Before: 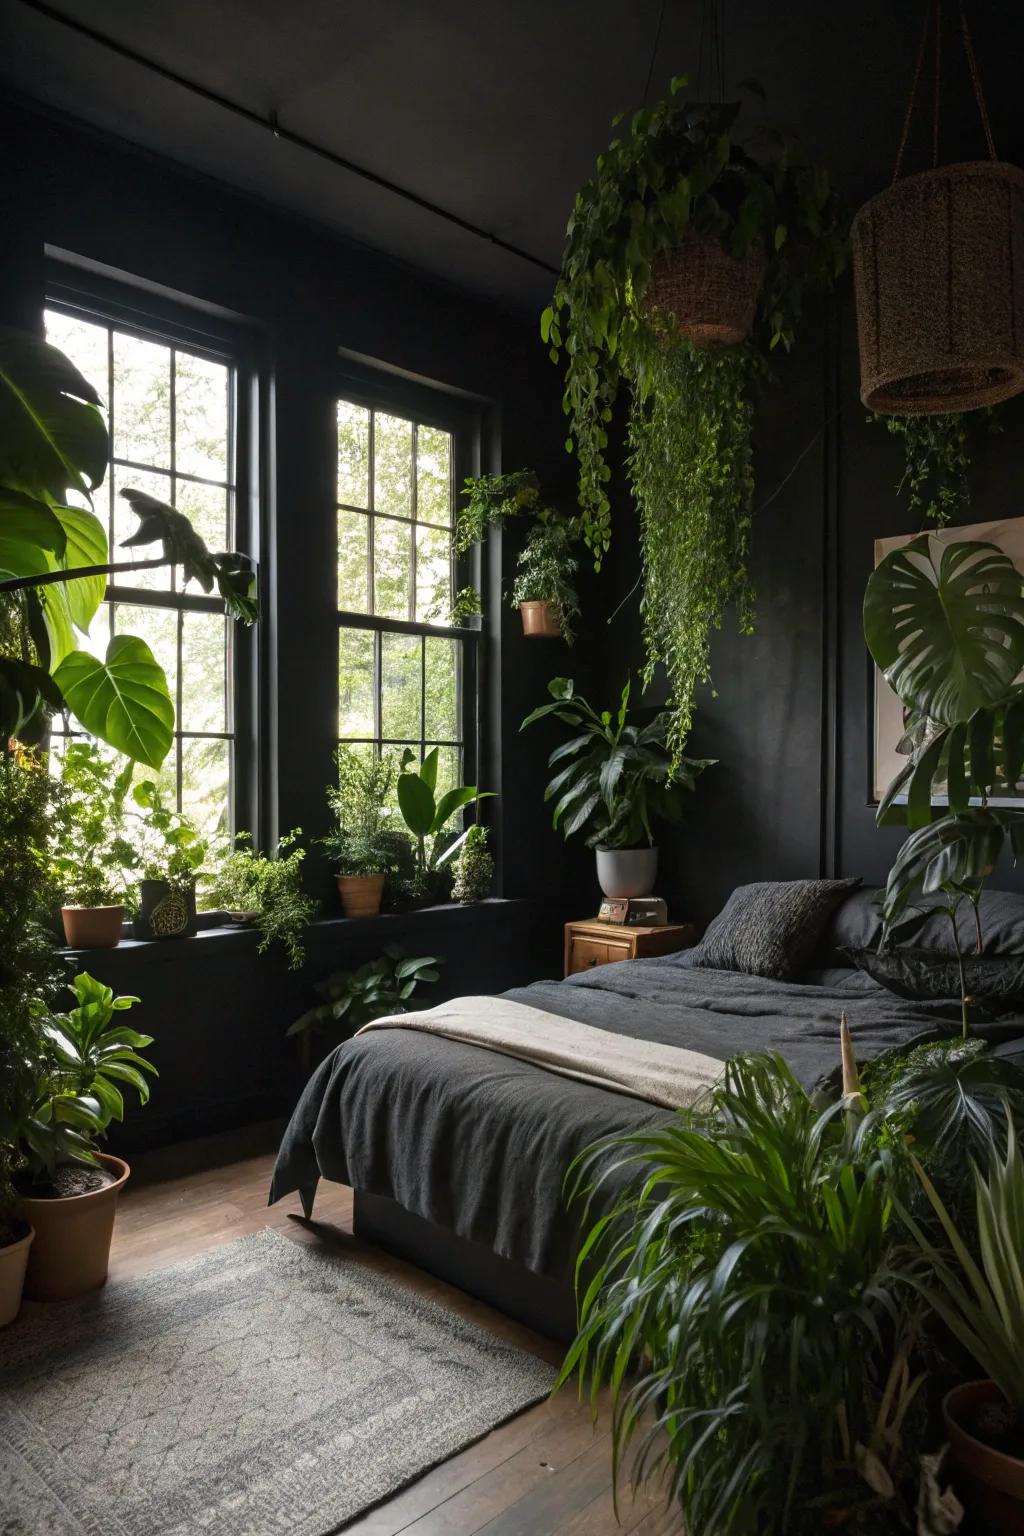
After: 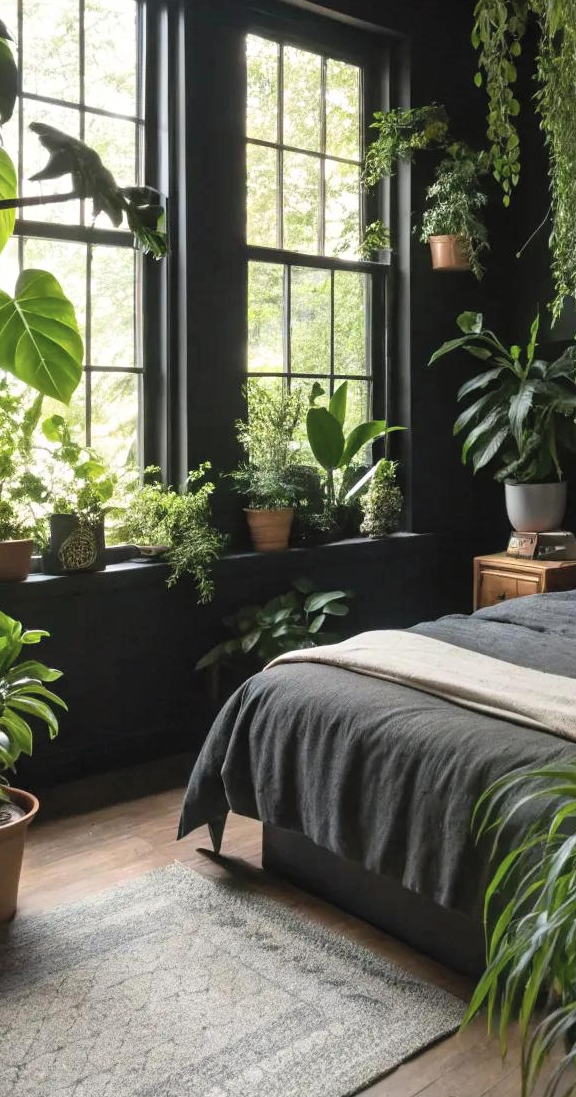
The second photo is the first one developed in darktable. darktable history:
contrast brightness saturation: contrast 0.14, brightness 0.21
crop: left 8.966%, top 23.852%, right 34.699%, bottom 4.703%
